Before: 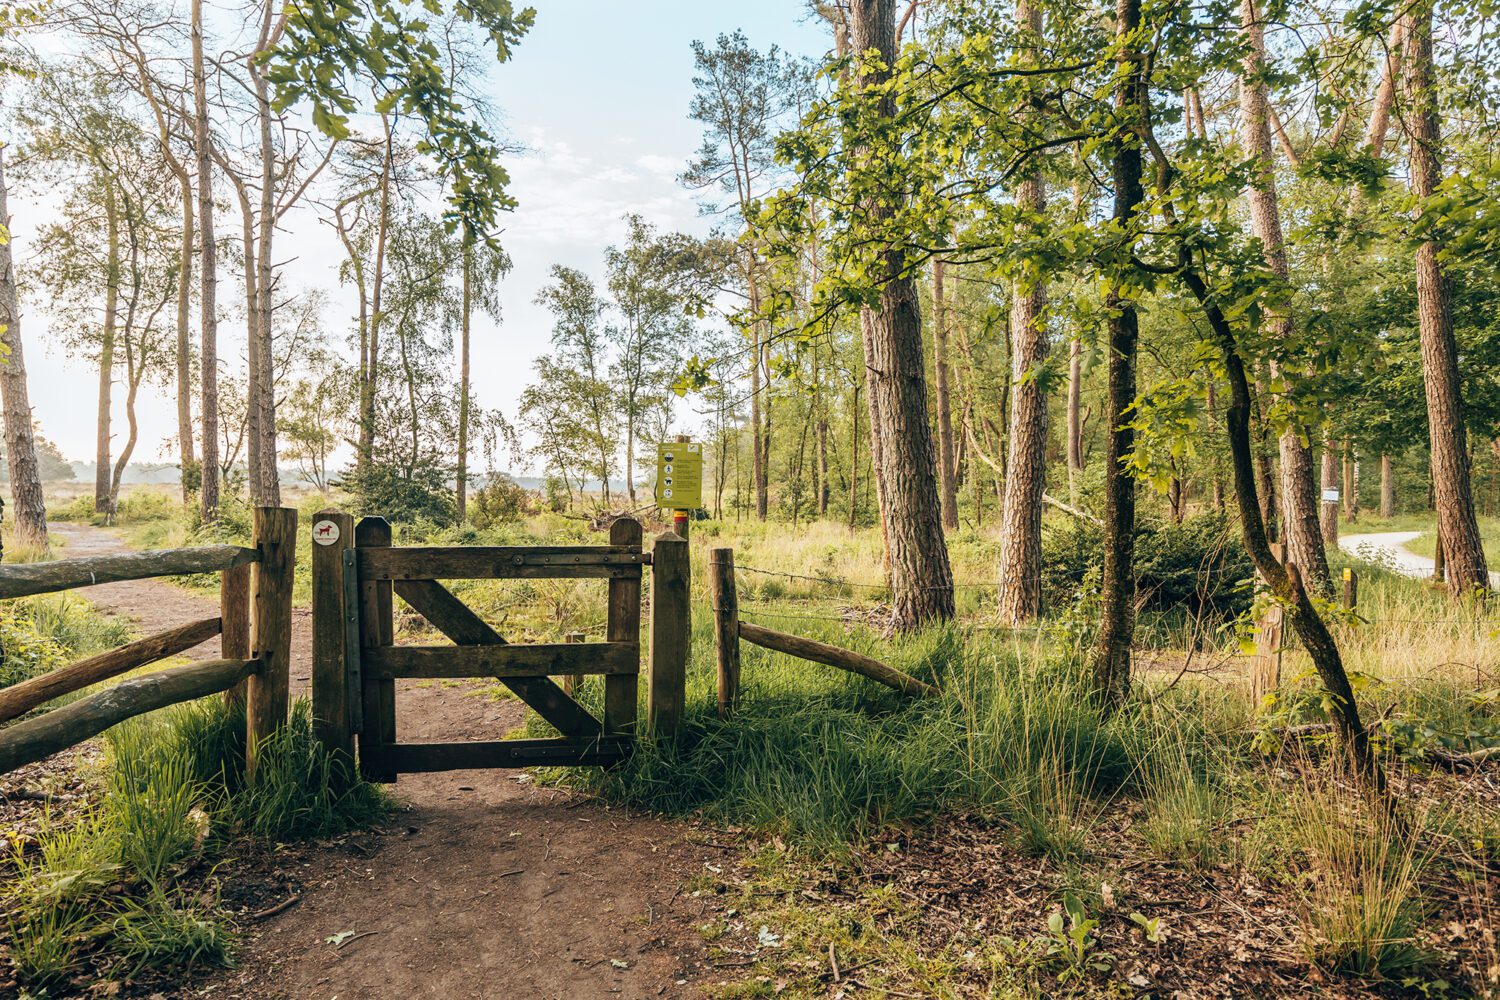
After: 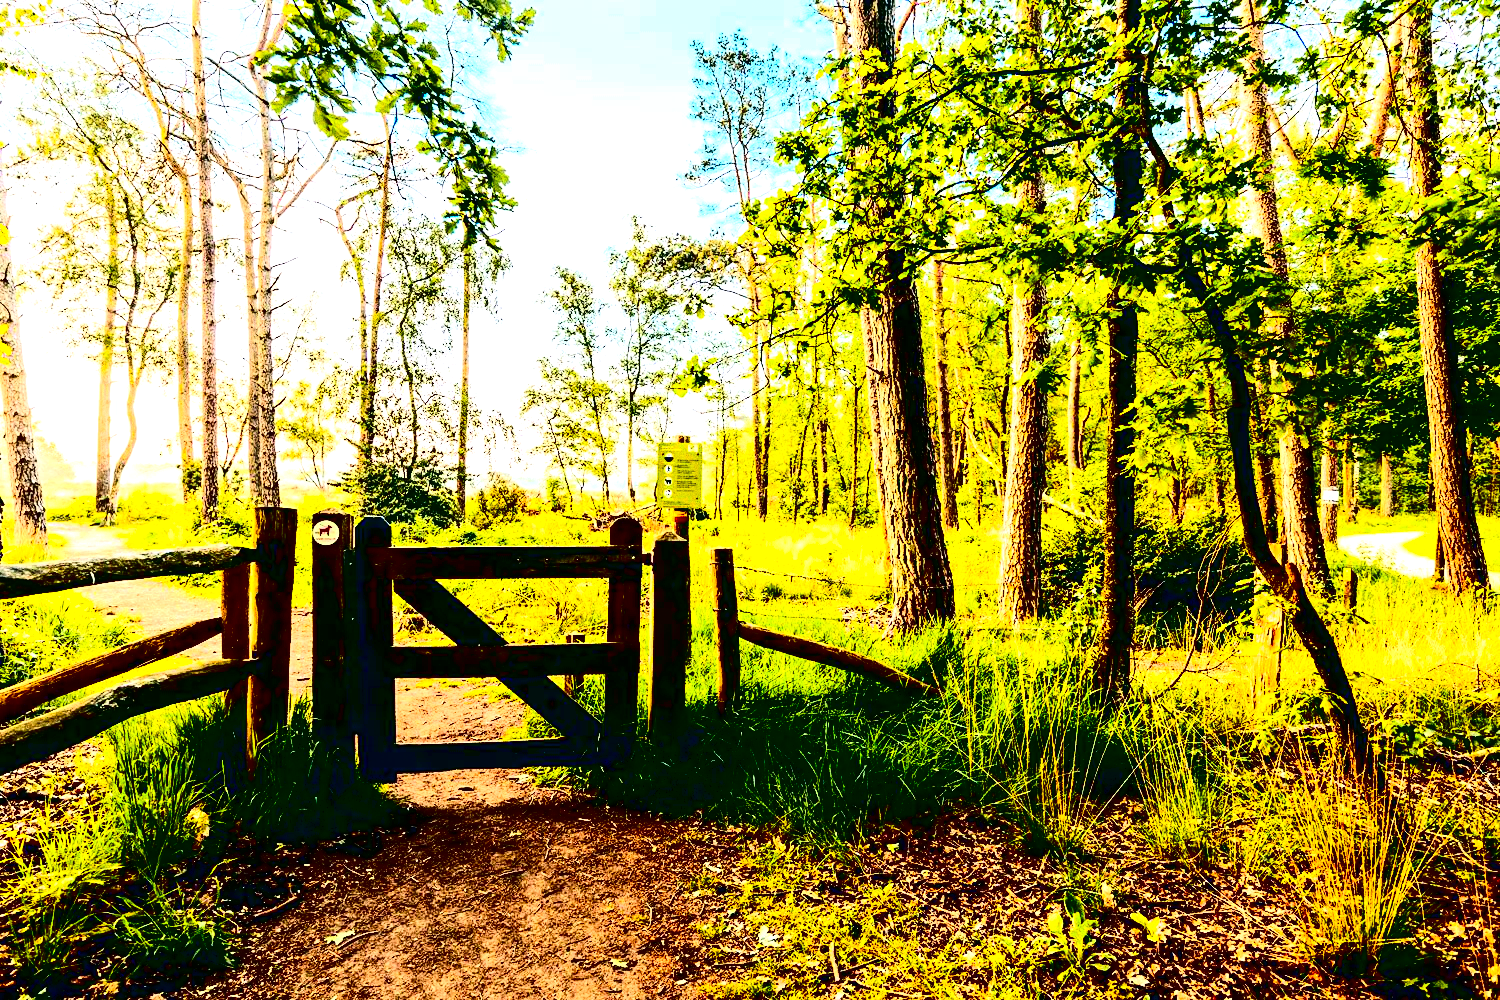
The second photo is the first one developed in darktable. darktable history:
exposure: exposure 0.921 EV, compensate highlight preservation false
color balance rgb: linear chroma grading › shadows 16%, perceptual saturation grading › global saturation 8%, perceptual saturation grading › shadows 4%, perceptual brilliance grading › global brilliance 2%, perceptual brilliance grading › highlights 8%, perceptual brilliance grading › shadows -4%, global vibrance 16%, saturation formula JzAzBz (2021)
contrast brightness saturation: contrast 0.77, brightness -1, saturation 1
grain: strength 49.07%
